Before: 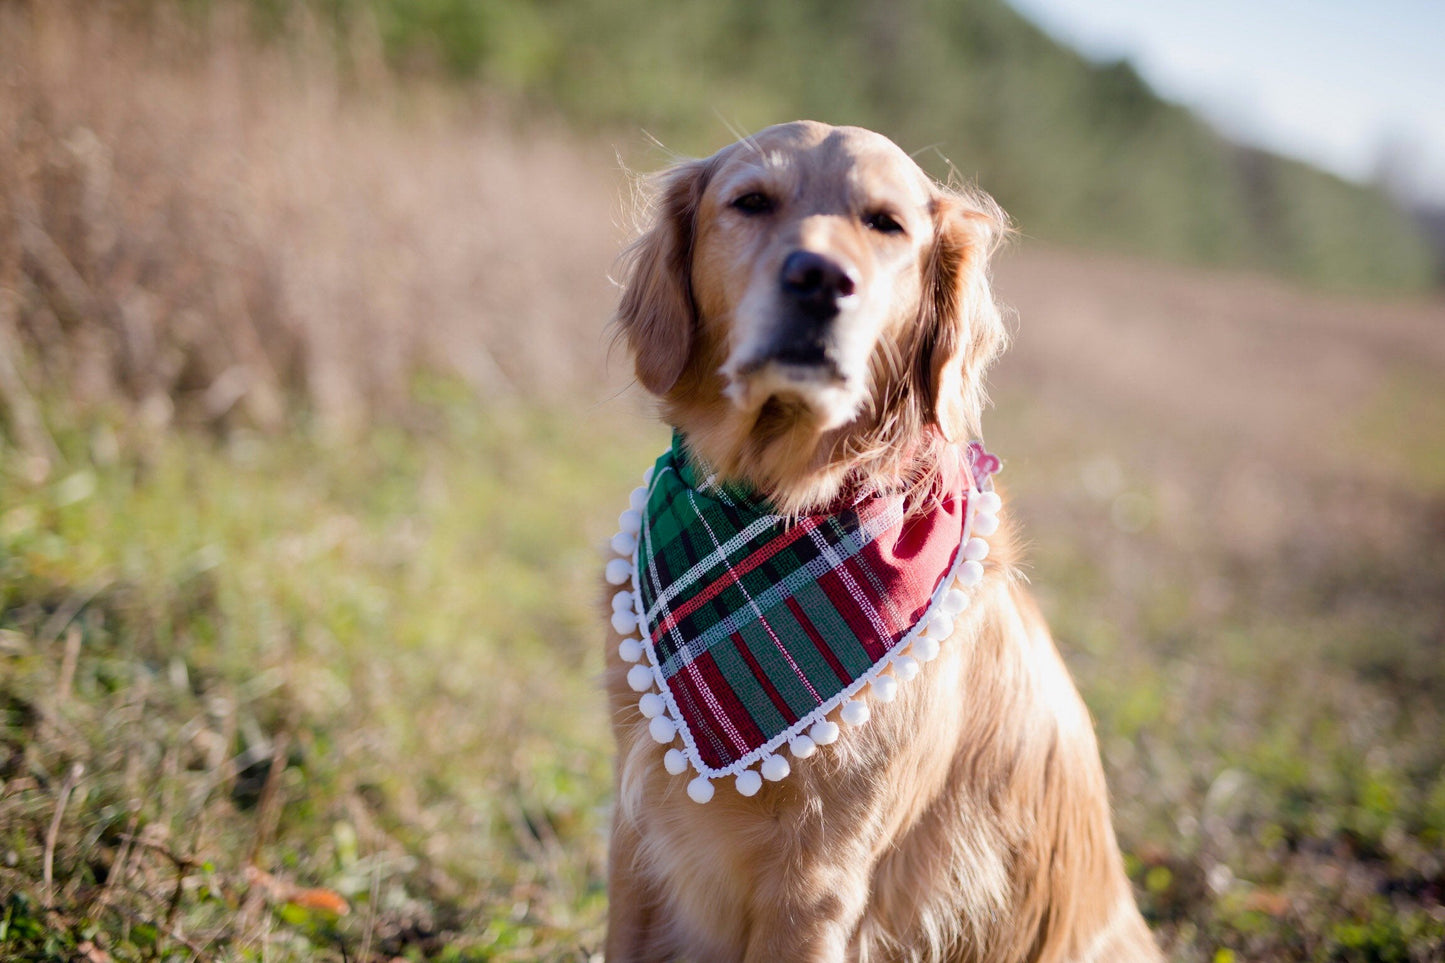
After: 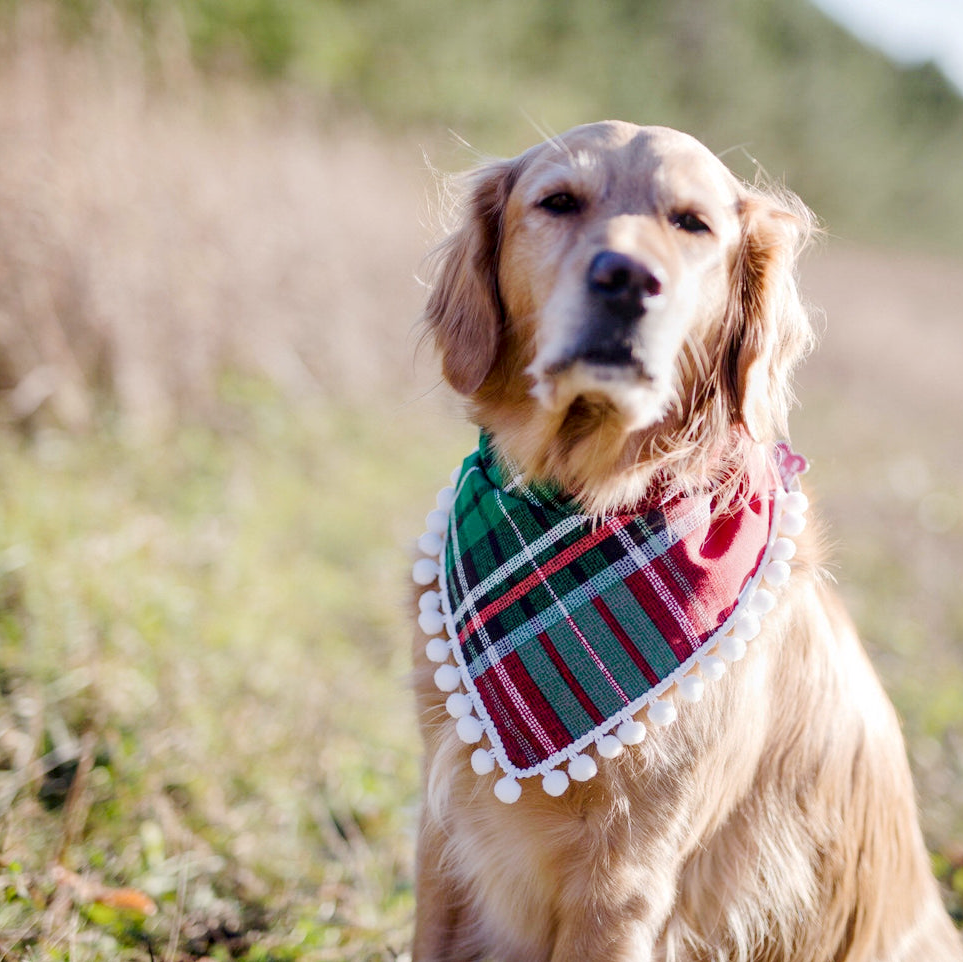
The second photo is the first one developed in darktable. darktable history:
local contrast: on, module defaults
crop and rotate: left 13.409%, right 19.924%
base curve: curves: ch0 [(0, 0) (0.158, 0.273) (0.879, 0.895) (1, 1)], preserve colors none
